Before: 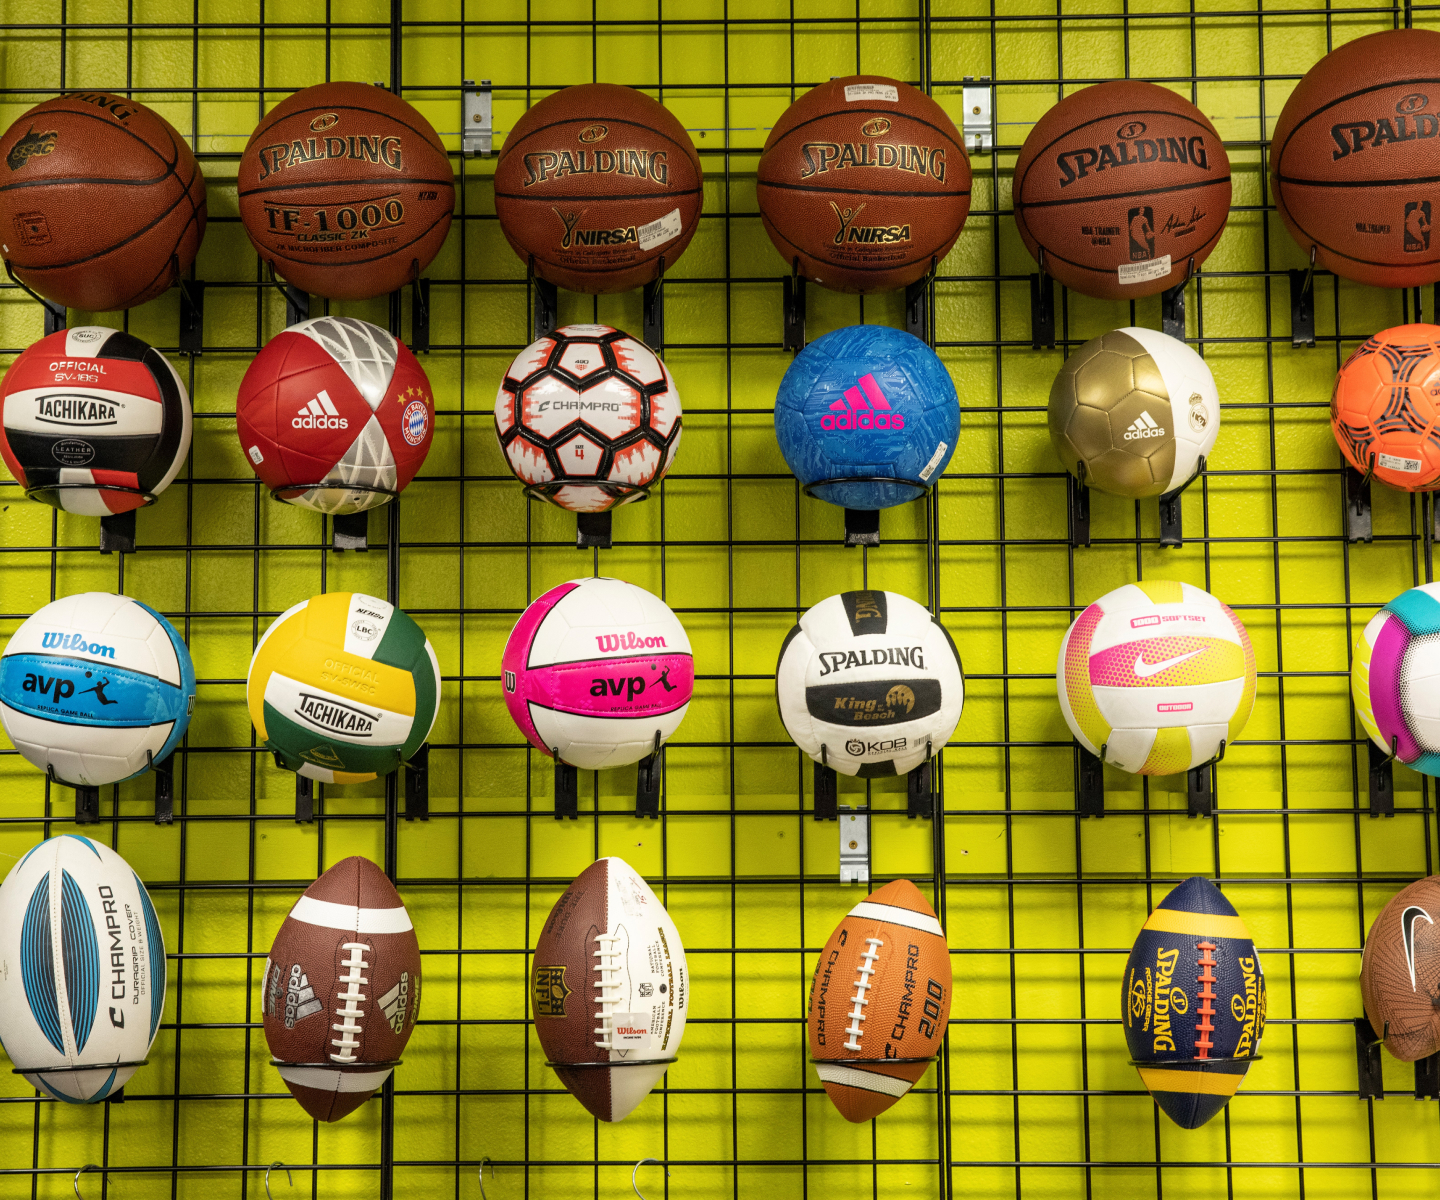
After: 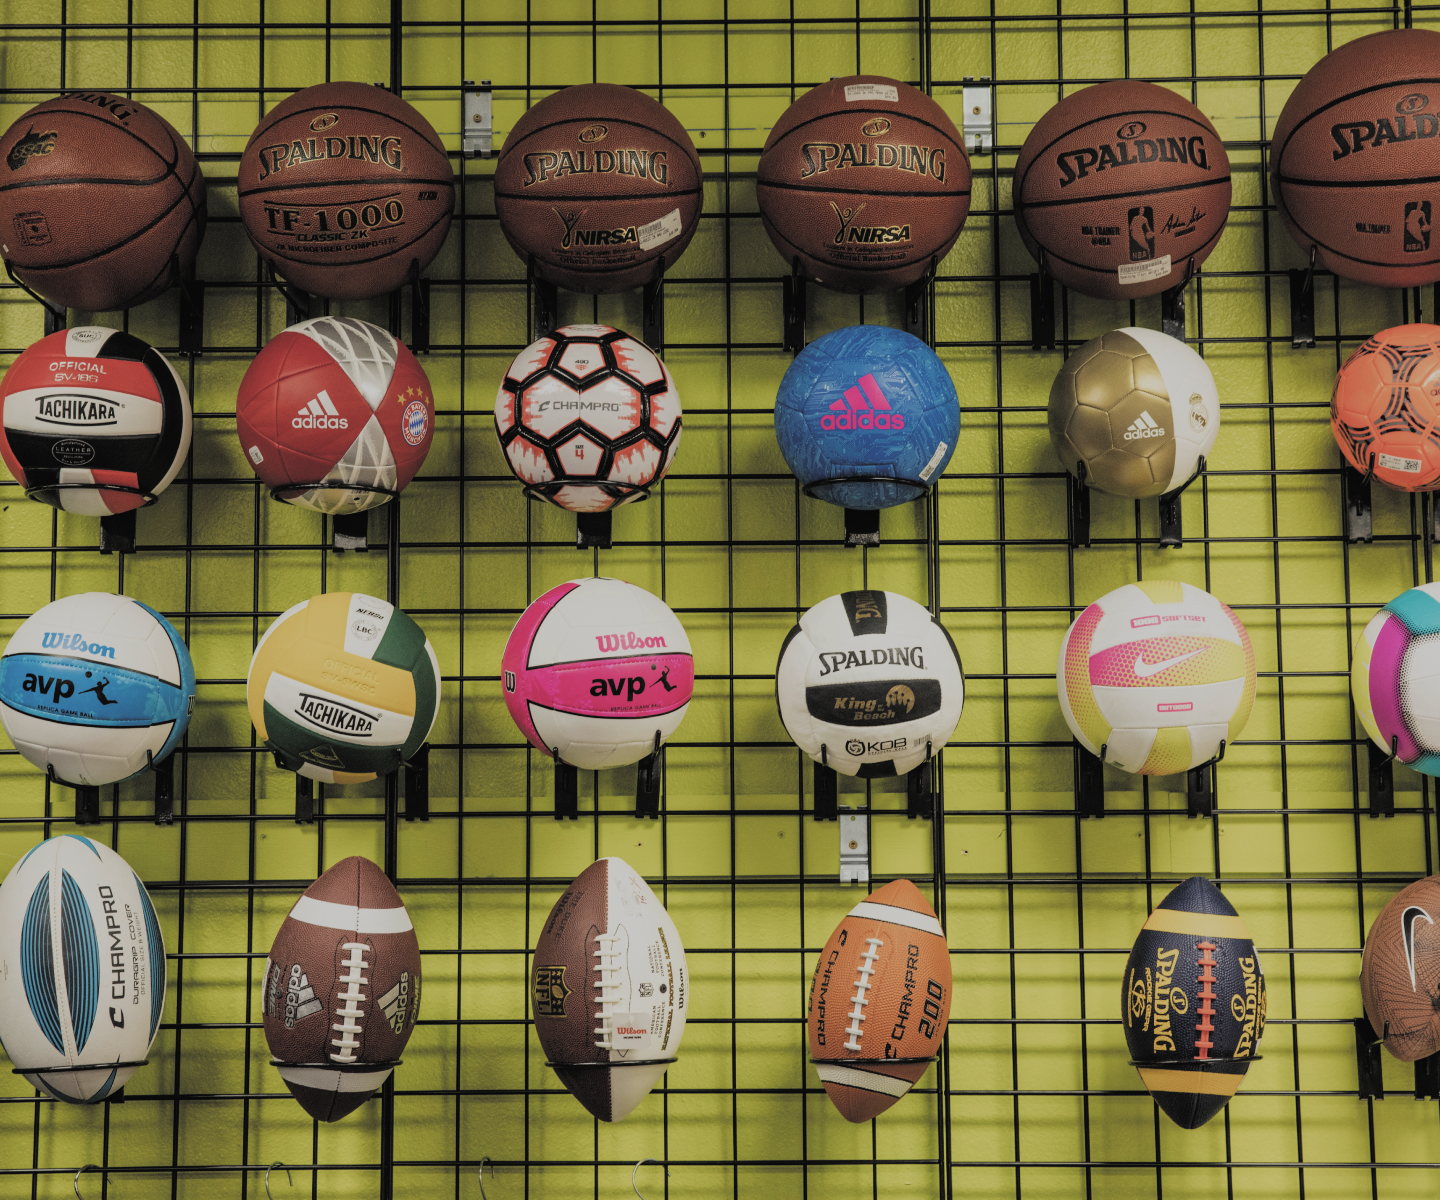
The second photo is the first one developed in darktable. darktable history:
filmic rgb: black relative exposure -3.83 EV, white relative exposure 3.48 EV, threshold 2.96 EV, hardness 2.58, contrast 1.102, add noise in highlights 0, color science v3 (2019), use custom middle-gray values true, contrast in highlights soft, enable highlight reconstruction true
exposure: black level correction -0.037, exposure -0.495 EV, compensate highlight preservation false
